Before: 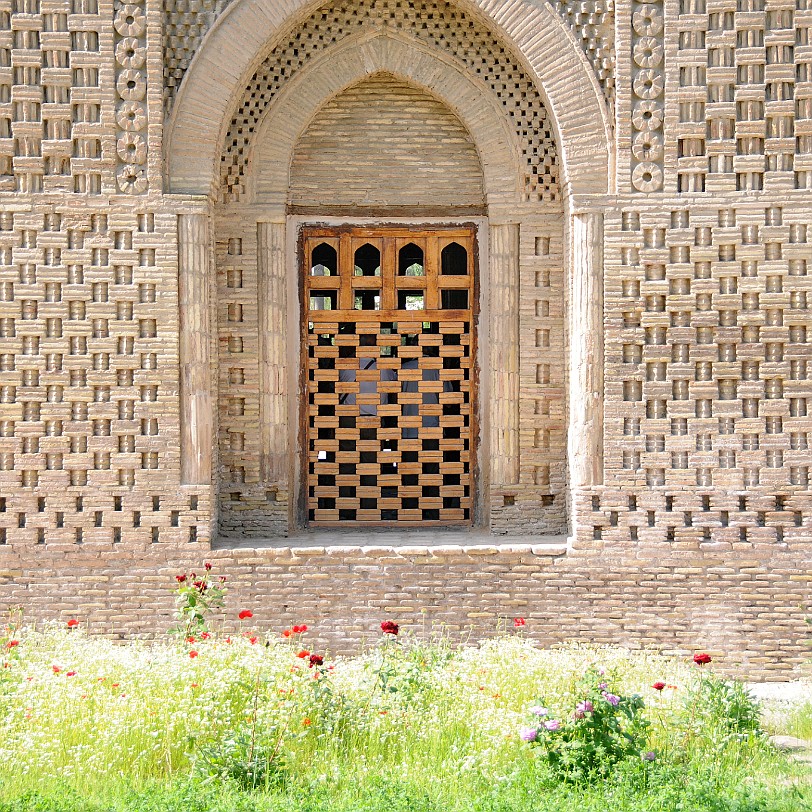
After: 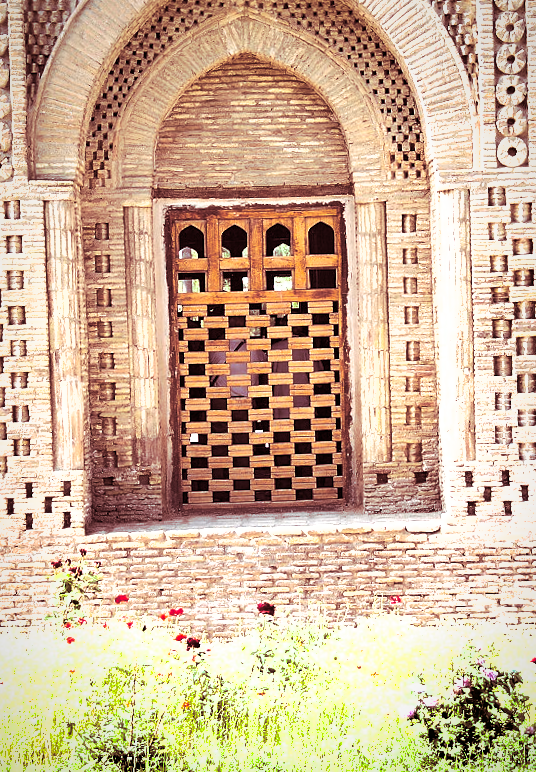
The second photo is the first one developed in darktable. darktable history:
crop and rotate: left 15.754%, right 17.579%
split-toning: highlights › saturation 0, balance -61.83
exposure: black level correction 0, exposure 1 EV, compensate highlight preservation false
rotate and perspective: rotation -1.42°, crop left 0.016, crop right 0.984, crop top 0.035, crop bottom 0.965
shadows and highlights: shadows 40, highlights -54, highlights color adjustment 46%, low approximation 0.01, soften with gaussian
vignetting: fall-off start 80.87%, fall-off radius 61.59%, brightness -0.384, saturation 0.007, center (0, 0.007), automatic ratio true, width/height ratio 1.418
